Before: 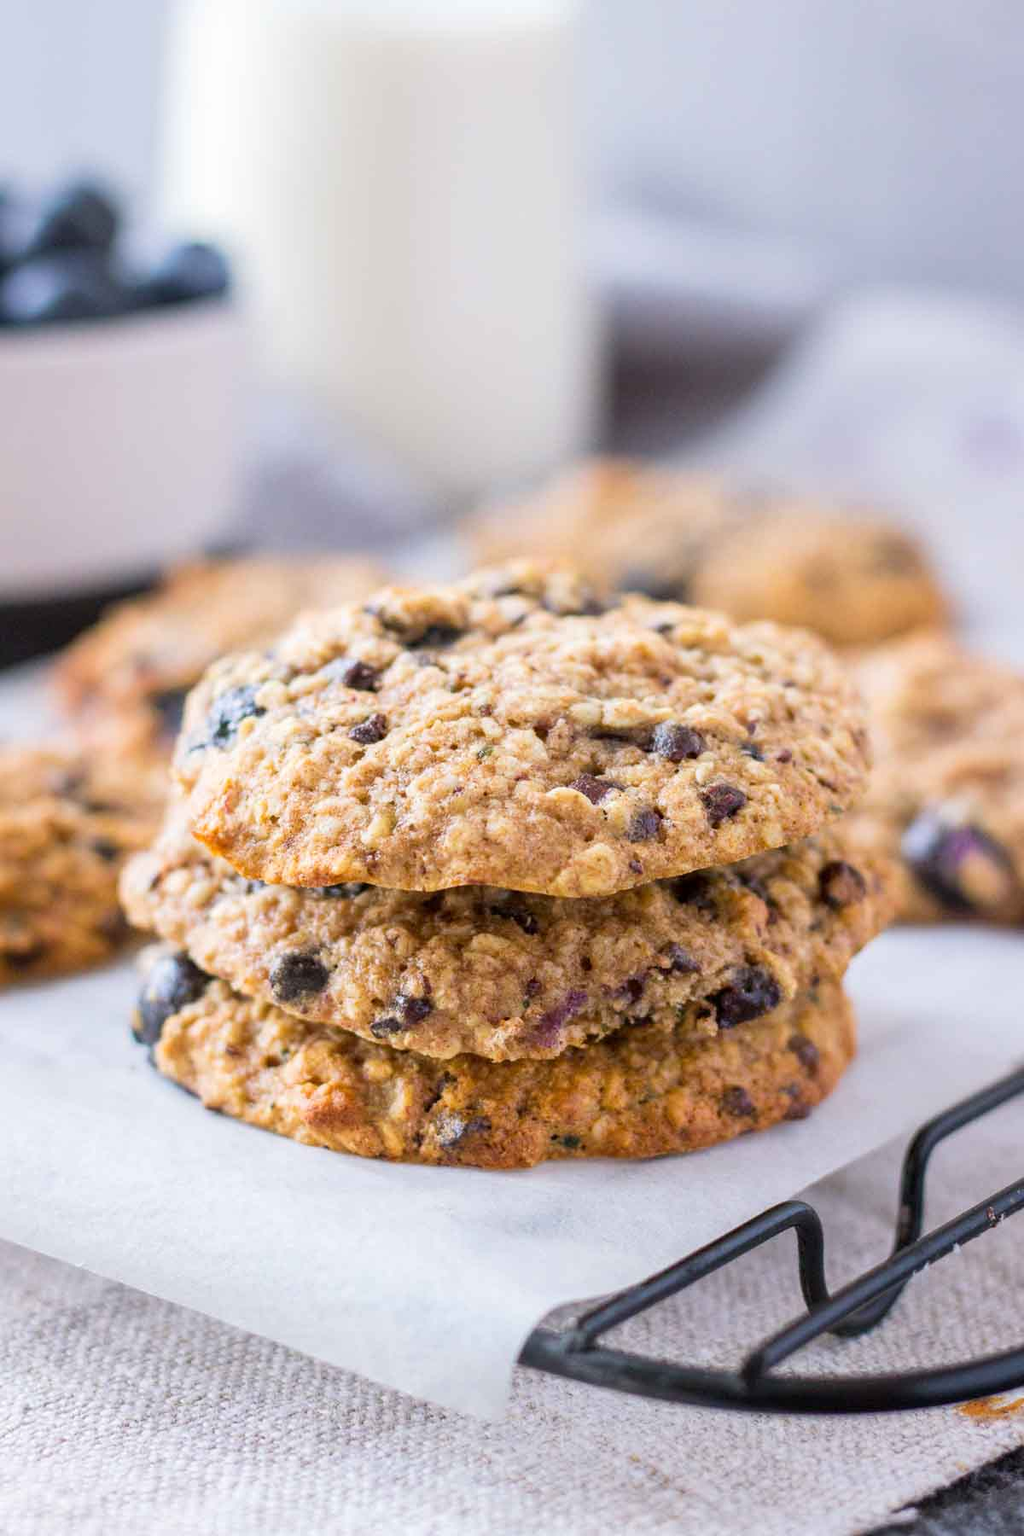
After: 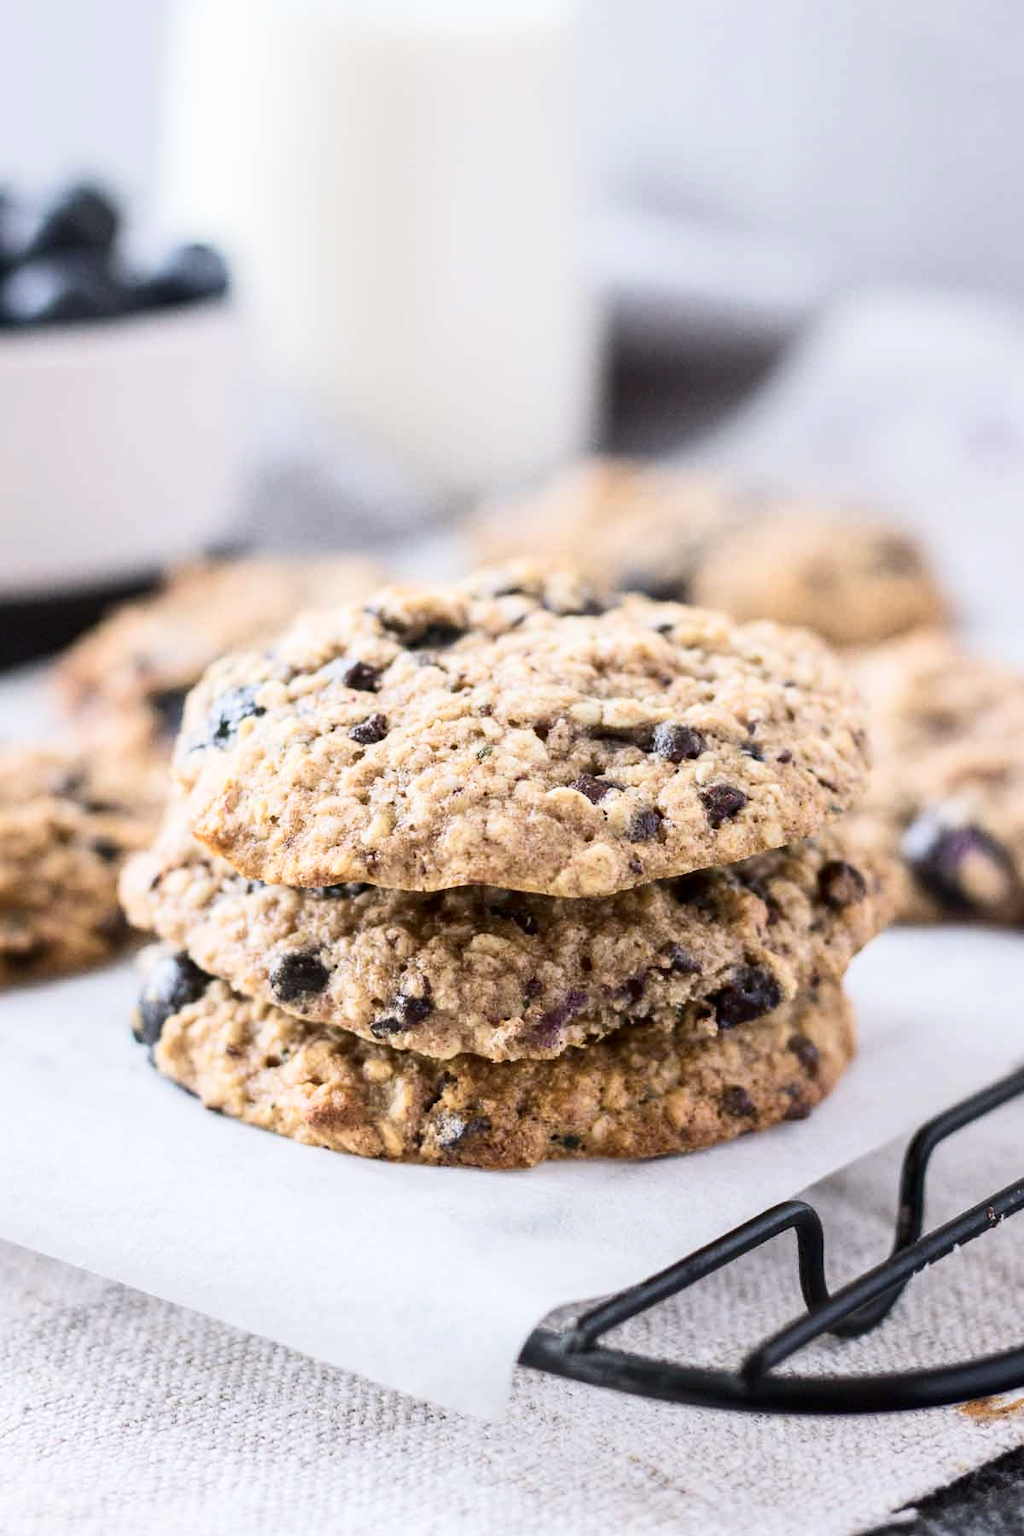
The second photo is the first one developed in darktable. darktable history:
contrast brightness saturation: contrast 0.247, saturation -0.314
